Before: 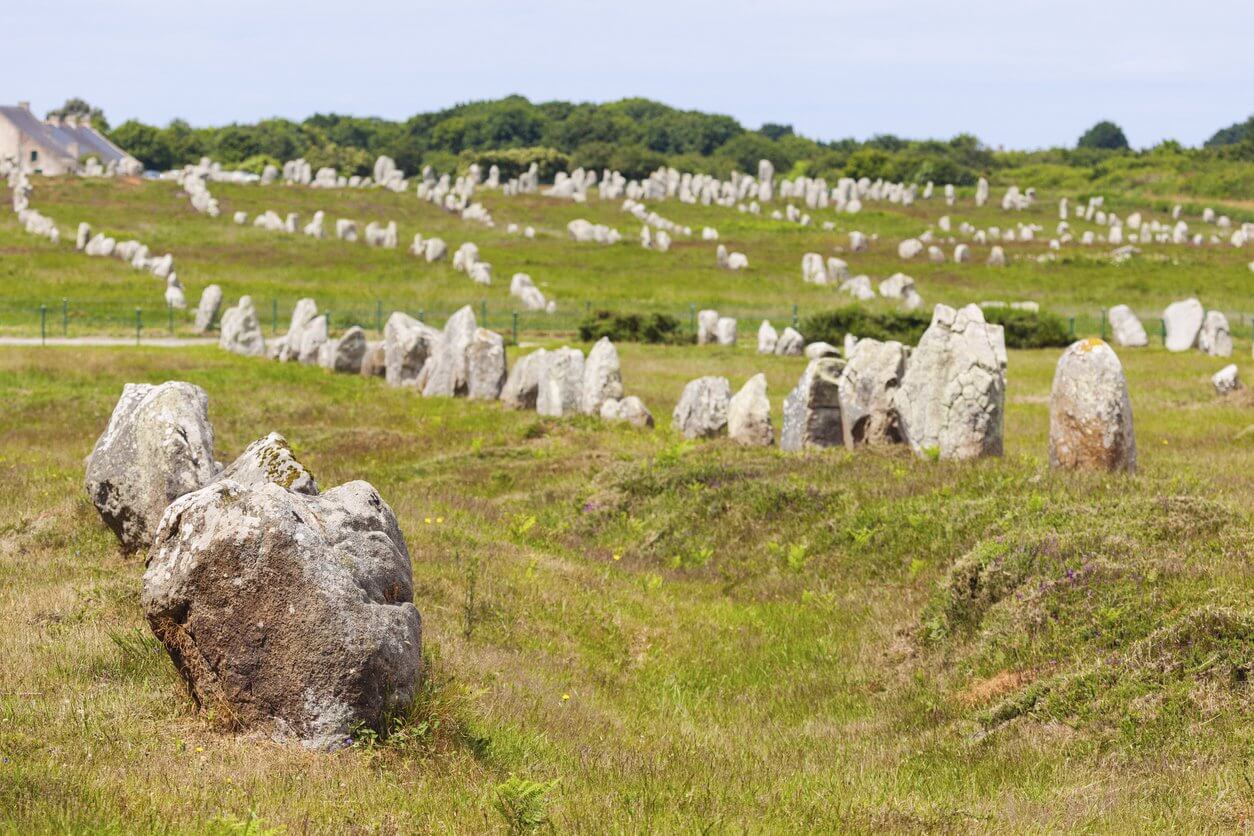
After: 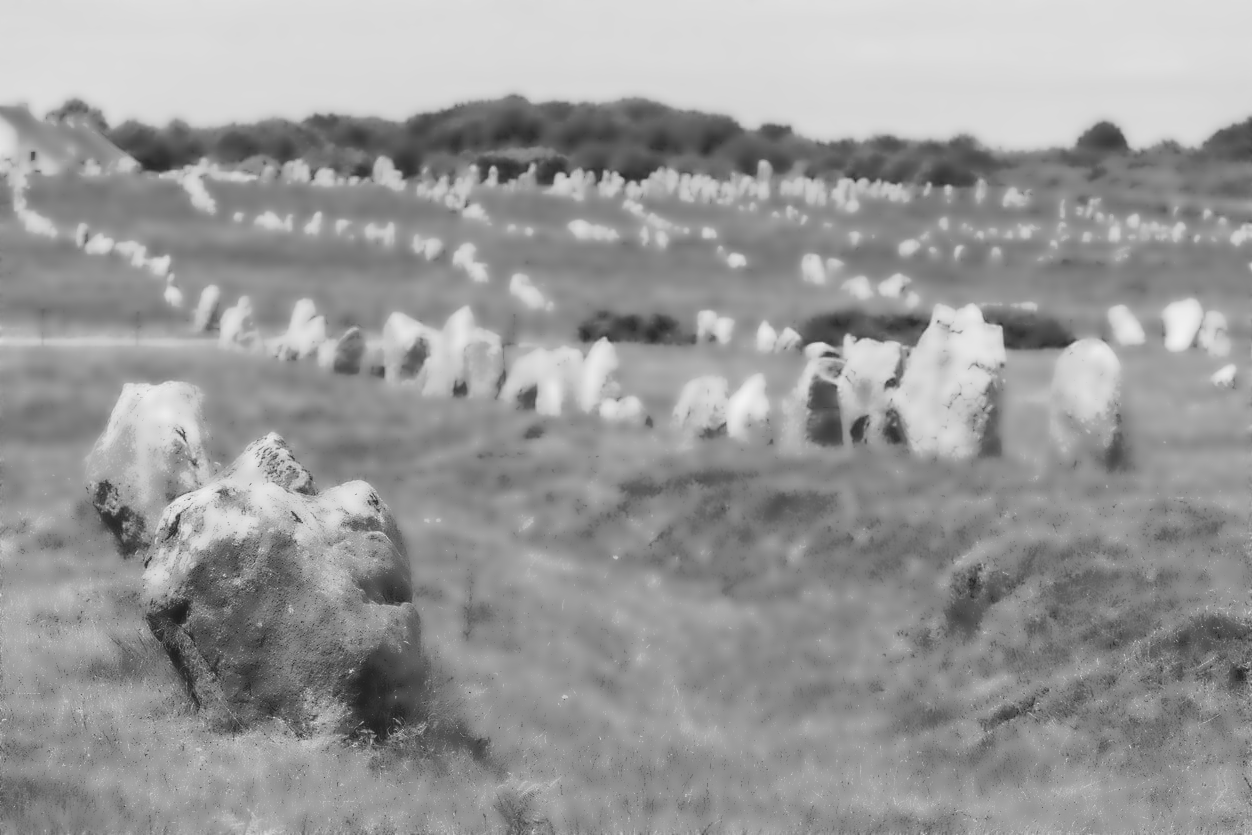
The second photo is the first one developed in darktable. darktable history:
crop and rotate: left 0.126%
local contrast: detail 130%
exposure: black level correction -0.008, exposure 0.067 EV, compensate highlight preservation false
monochrome: a 73.58, b 64.21
color correction: highlights a* -0.95, highlights b* 4.5, shadows a* 3.55
lowpass: radius 4, soften with bilateral filter, unbound 0
color zones: curves: ch1 [(0, 0.292) (0.001, 0.292) (0.2, 0.264) (0.4, 0.248) (0.6, 0.248) (0.8, 0.264) (0.999, 0.292) (1, 0.292)]
